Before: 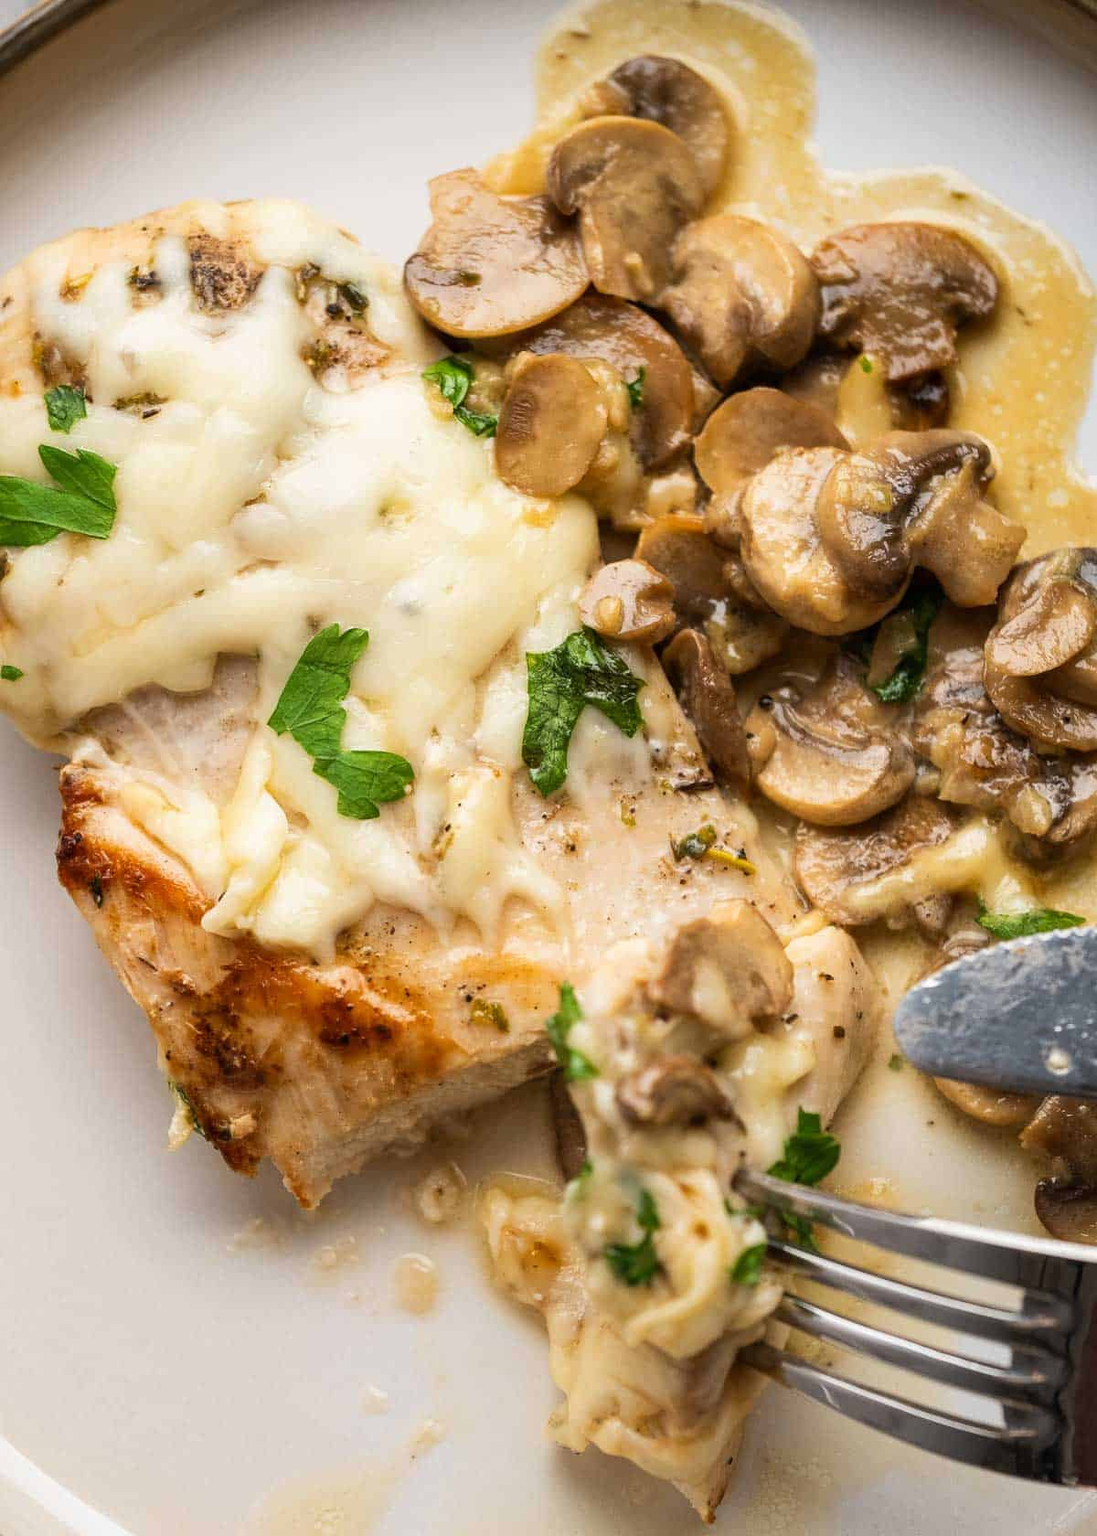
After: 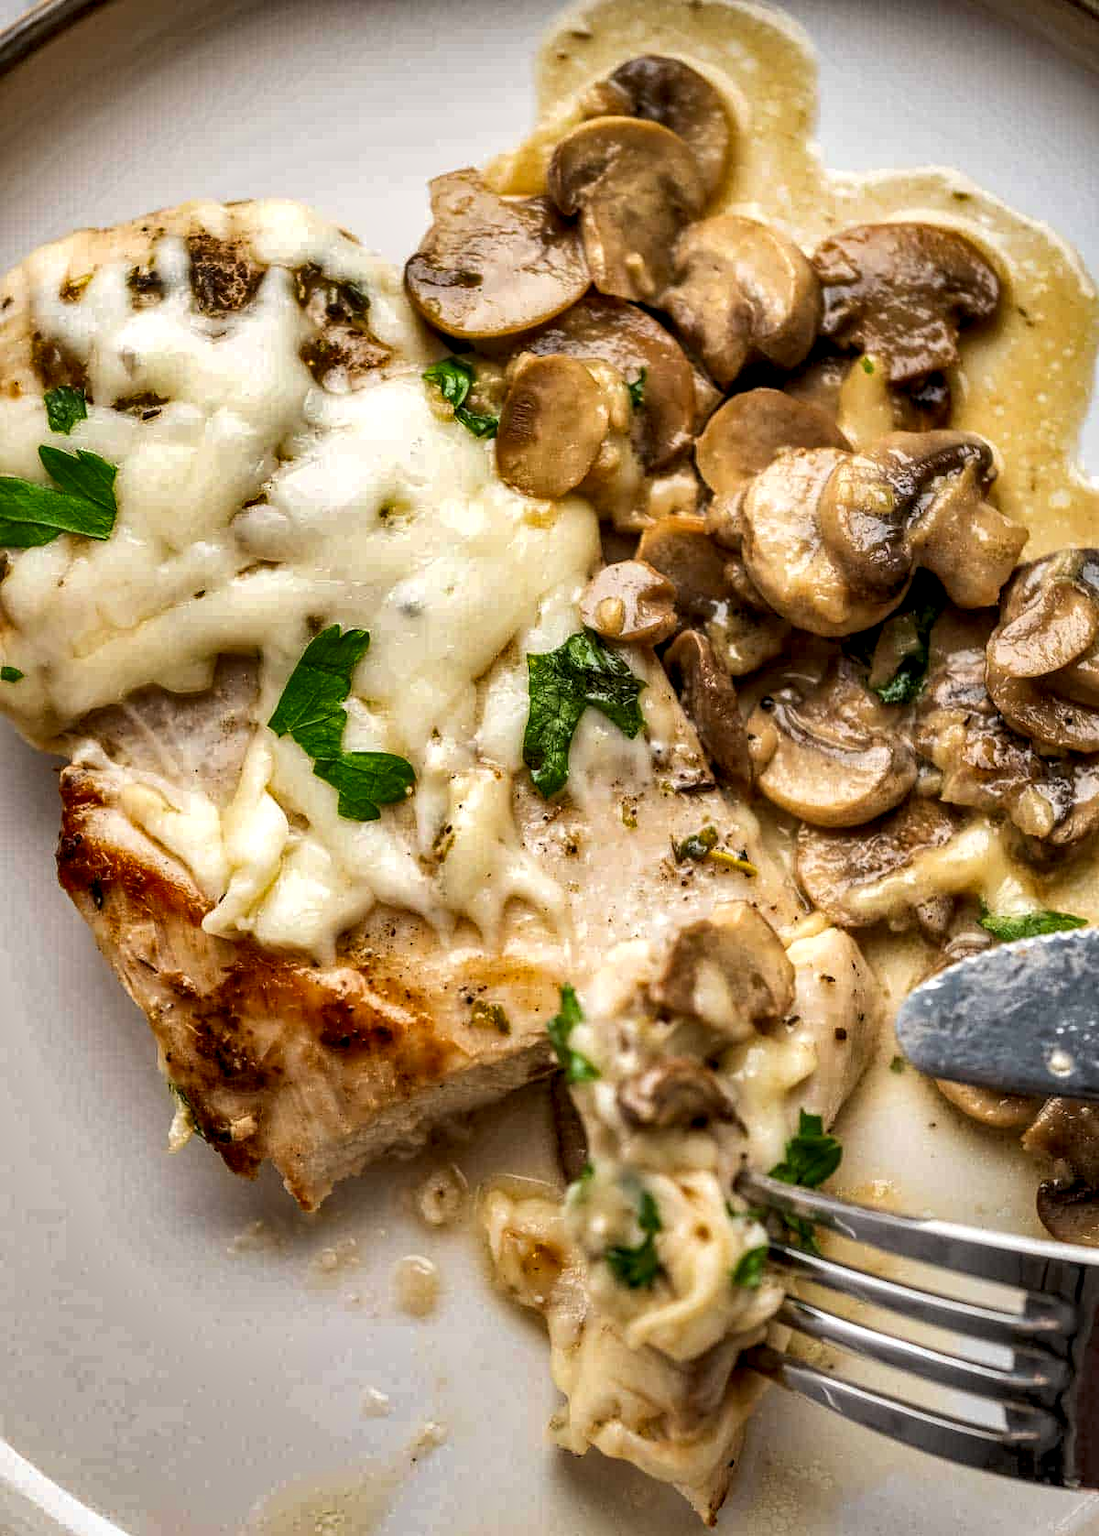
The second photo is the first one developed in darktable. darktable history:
local contrast: detail 150%
crop: top 0.05%, bottom 0.098%
shadows and highlights: radius 108.52, shadows 44.07, highlights -67.8, low approximation 0.01, soften with gaussian
